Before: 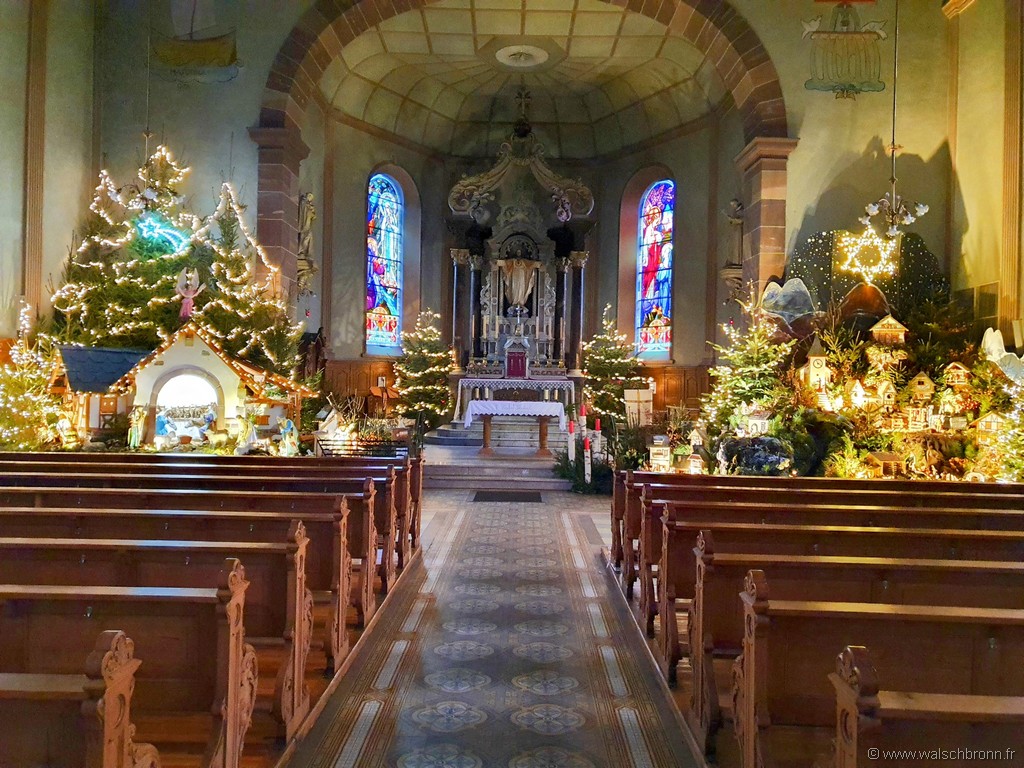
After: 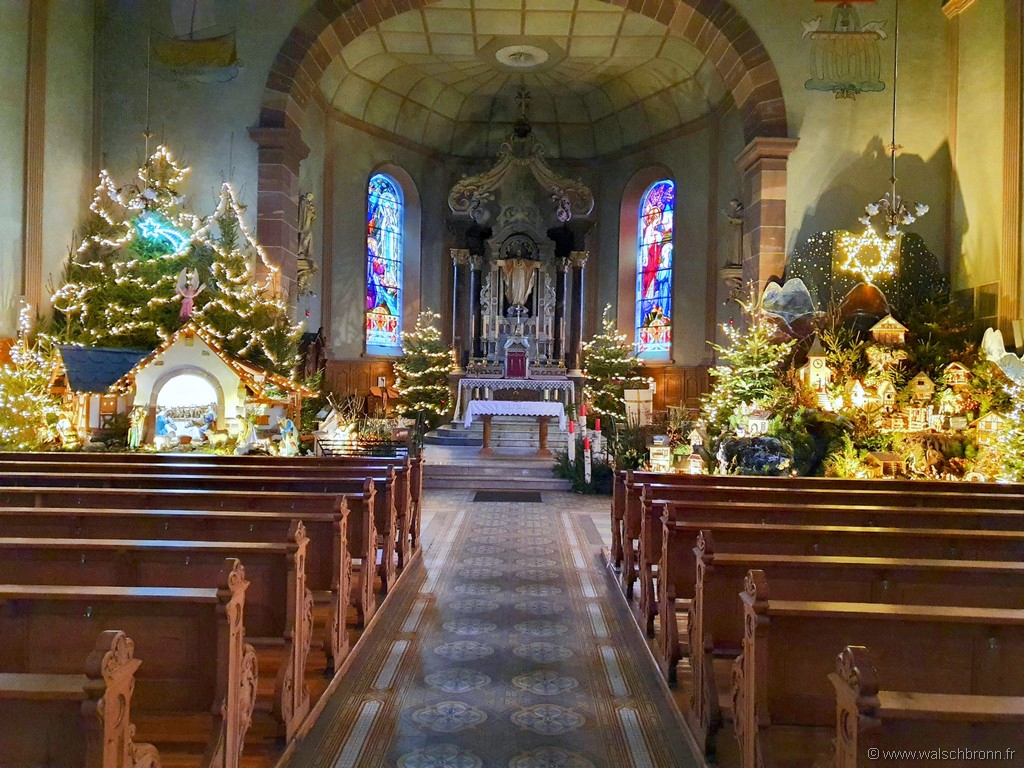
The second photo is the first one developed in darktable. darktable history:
white balance: red 0.974, blue 1.044
rgb levels: preserve colors max RGB
